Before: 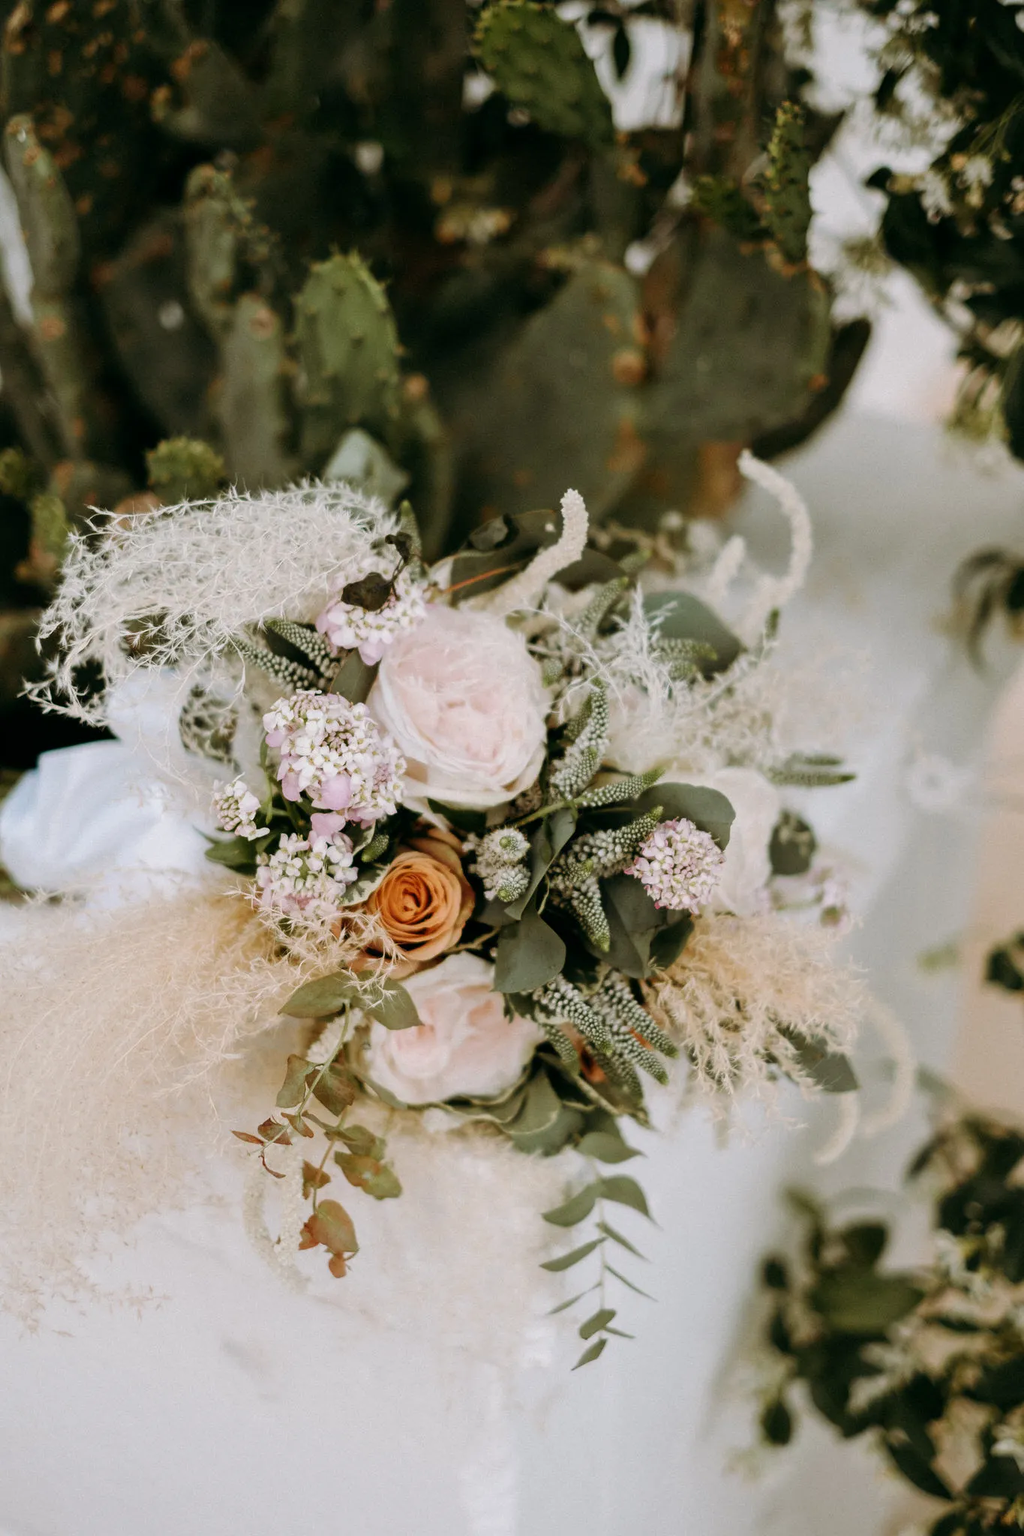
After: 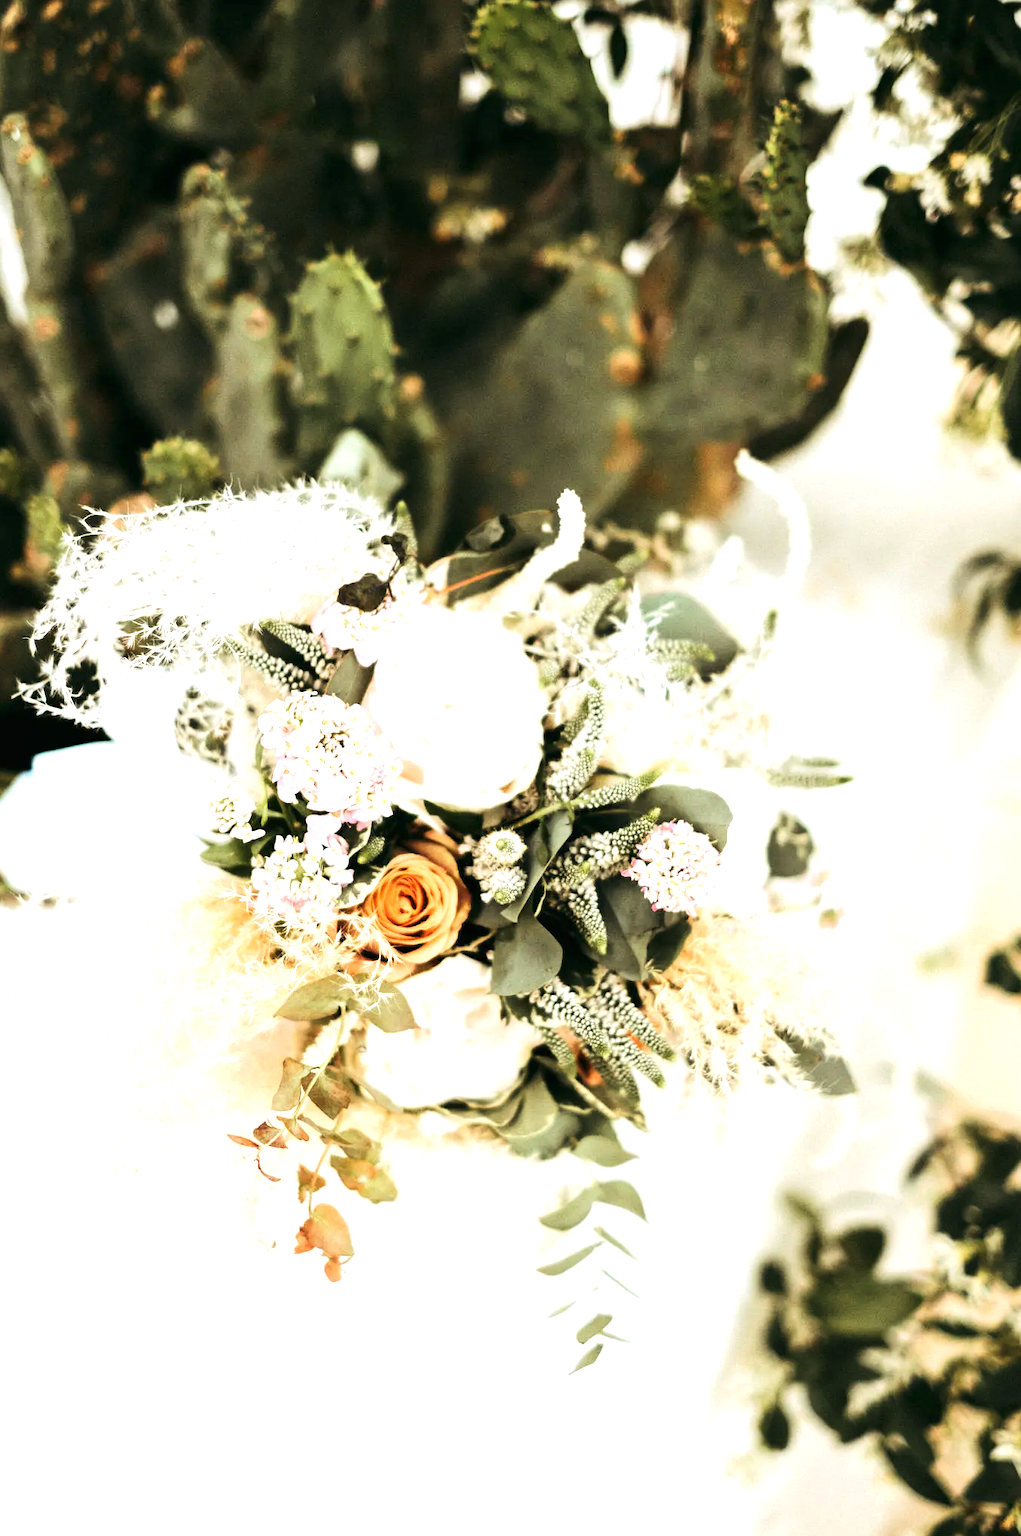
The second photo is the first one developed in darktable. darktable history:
exposure: black level correction 0, exposure 1.45 EV, compensate exposure bias true, compensate highlight preservation false
tone curve: curves: ch0 [(0, 0) (0.055, 0.031) (0.282, 0.215) (0.729, 0.785) (1, 1)], color space Lab, linked channels, preserve colors none
crop and rotate: left 0.614%, top 0.179%, bottom 0.309%
